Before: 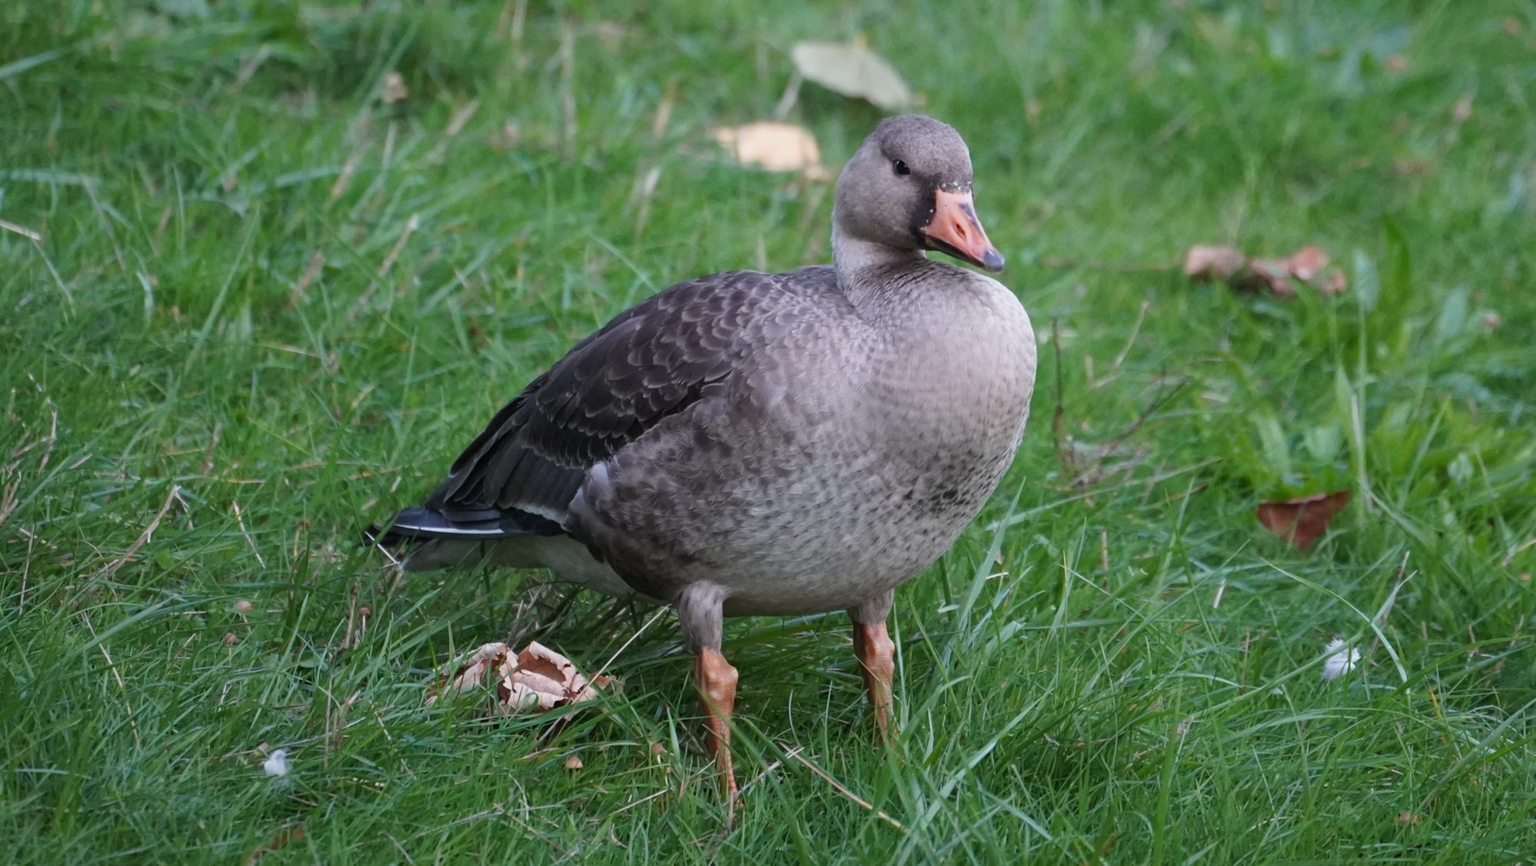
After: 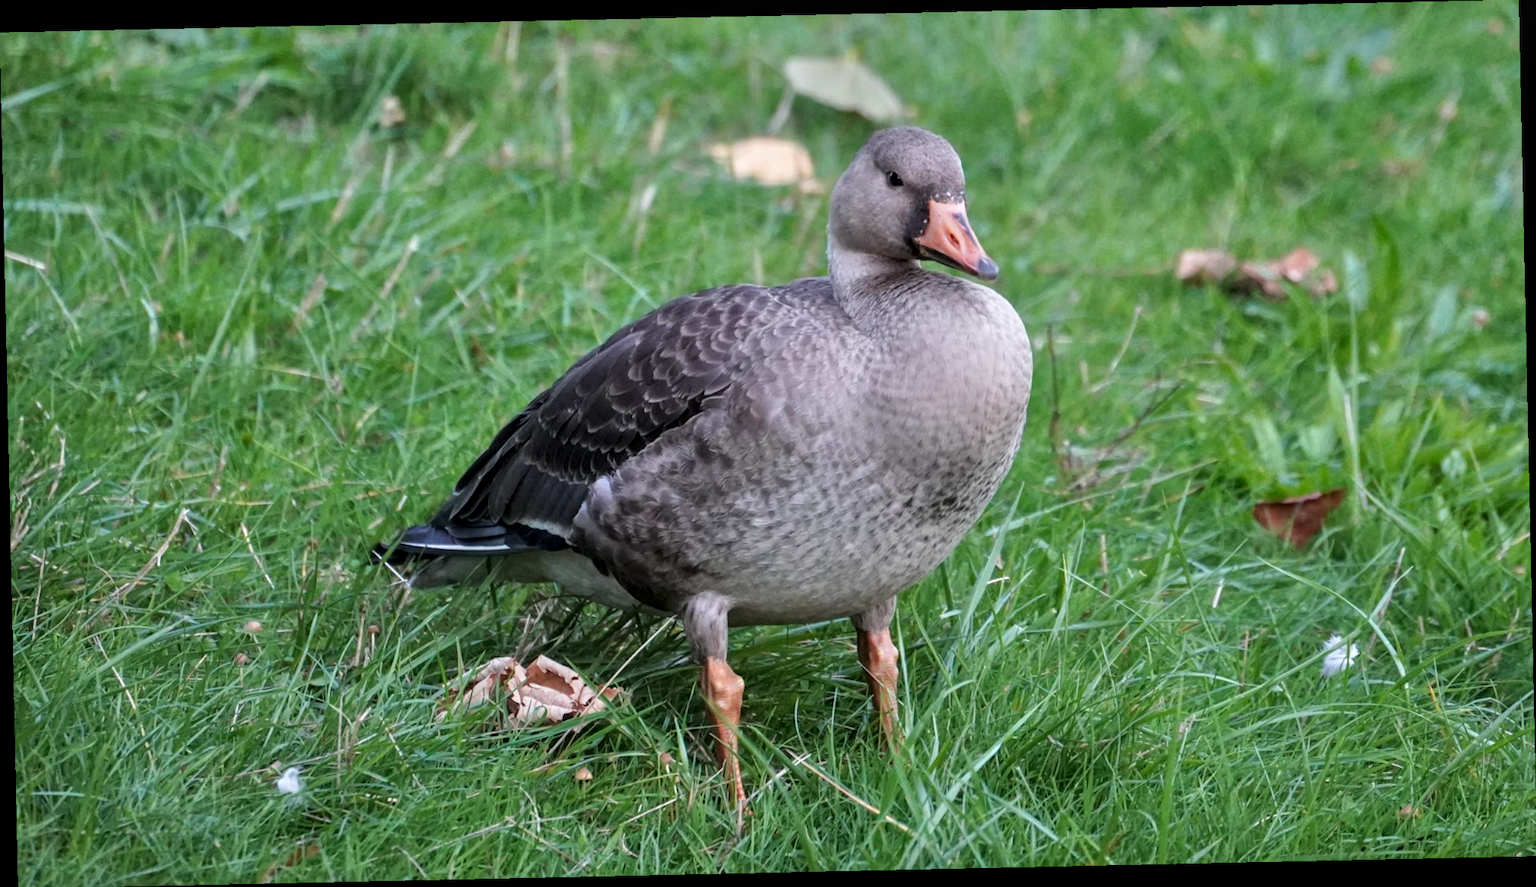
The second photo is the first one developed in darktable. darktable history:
tone equalizer: -8 EV 0.001 EV, -7 EV -0.004 EV, -6 EV 0.009 EV, -5 EV 0.032 EV, -4 EV 0.276 EV, -3 EV 0.644 EV, -2 EV 0.584 EV, -1 EV 0.187 EV, +0 EV 0.024 EV
local contrast: on, module defaults
rotate and perspective: rotation -1.24°, automatic cropping off
